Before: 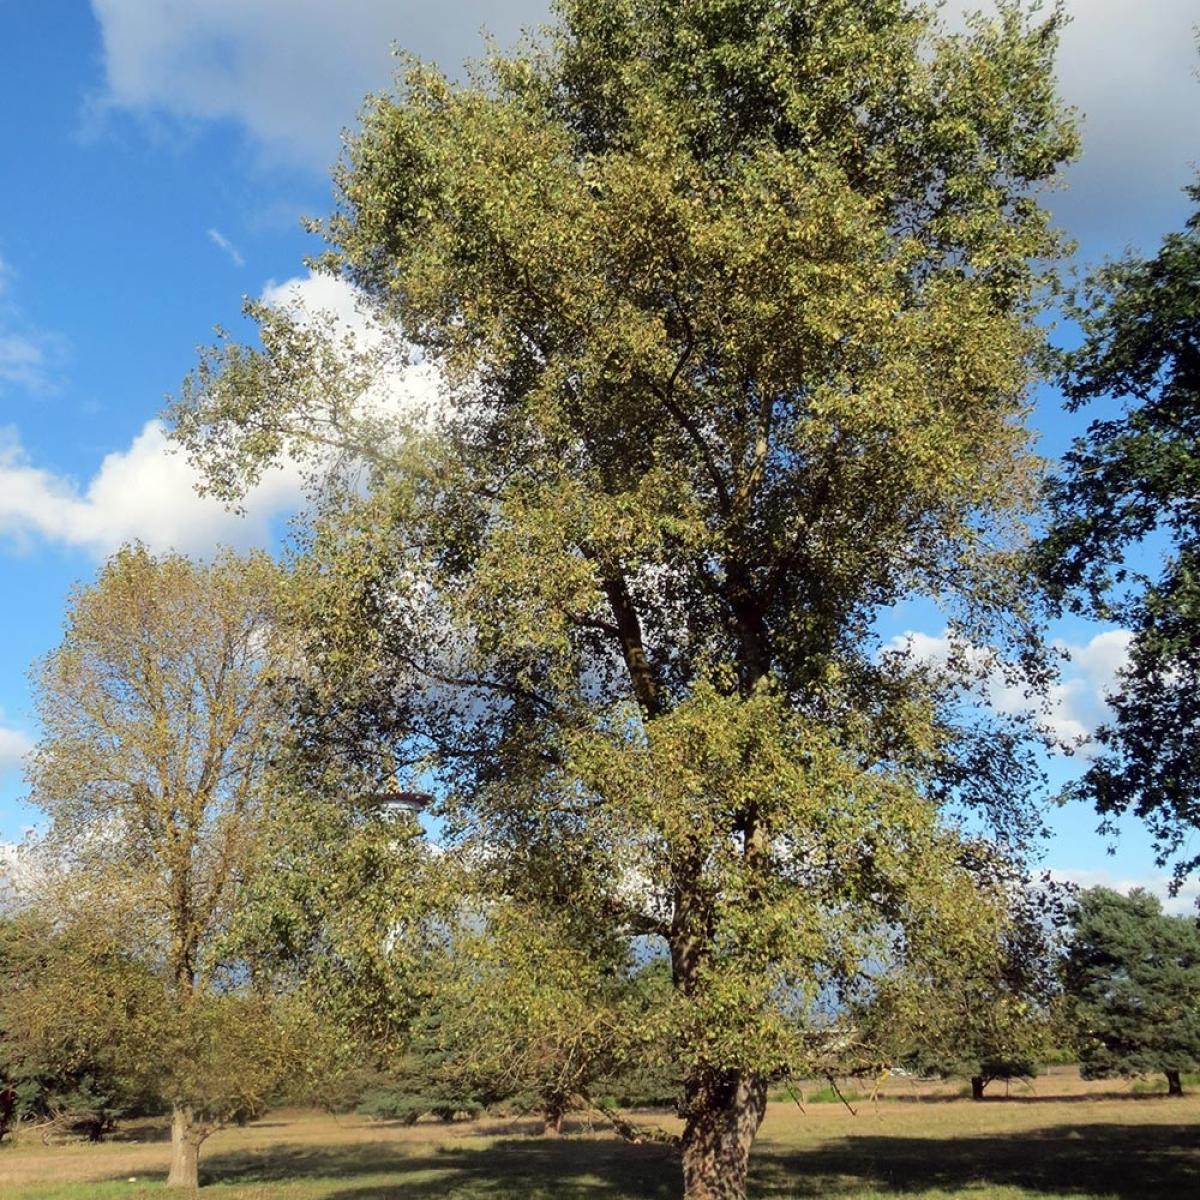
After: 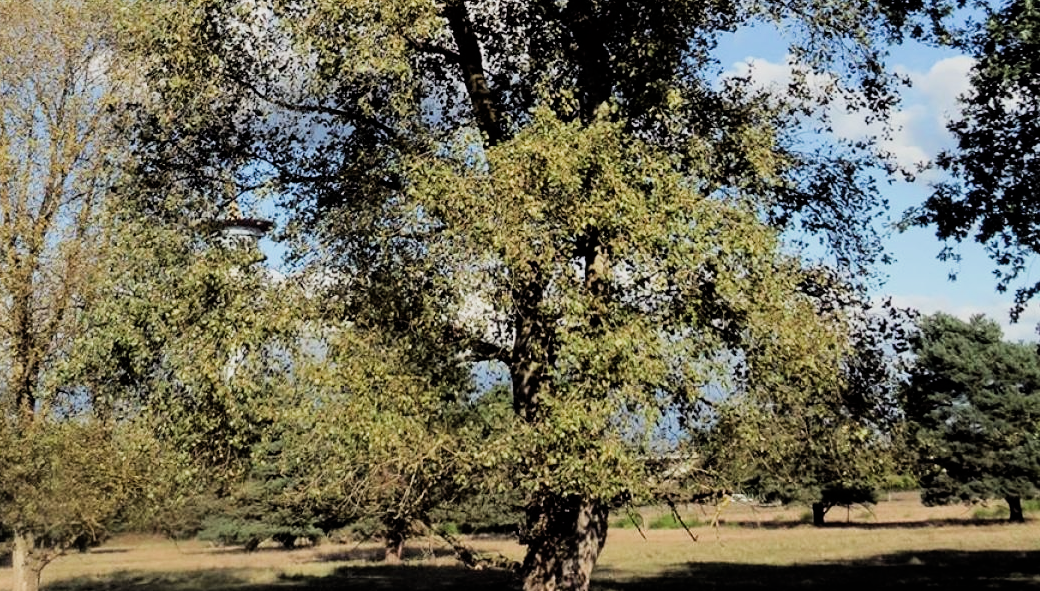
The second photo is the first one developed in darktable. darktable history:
crop and rotate: left 13.324%, top 47.884%, bottom 2.8%
filmic rgb: black relative exposure -7.65 EV, white relative exposure 4.56 EV, hardness 3.61, contrast 1.267, color science v4 (2020)
contrast equalizer: y [[0.526, 0.53, 0.532, 0.532, 0.53, 0.525], [0.5 ×6], [0.5 ×6], [0 ×6], [0 ×6]]
